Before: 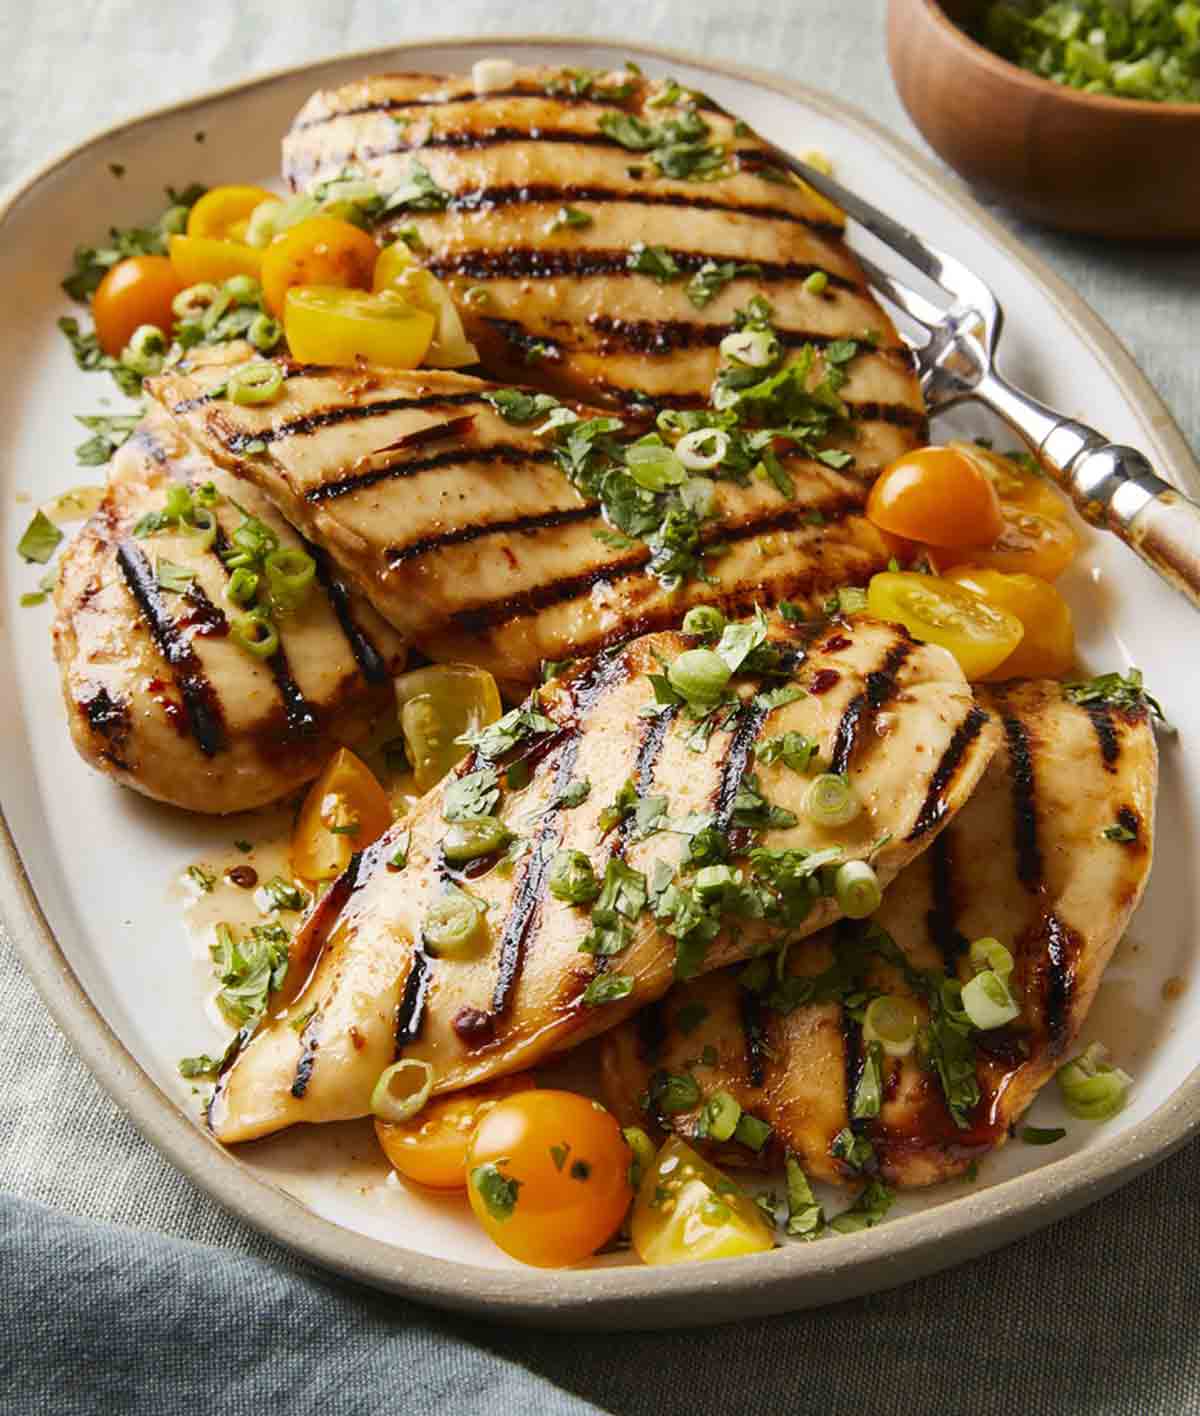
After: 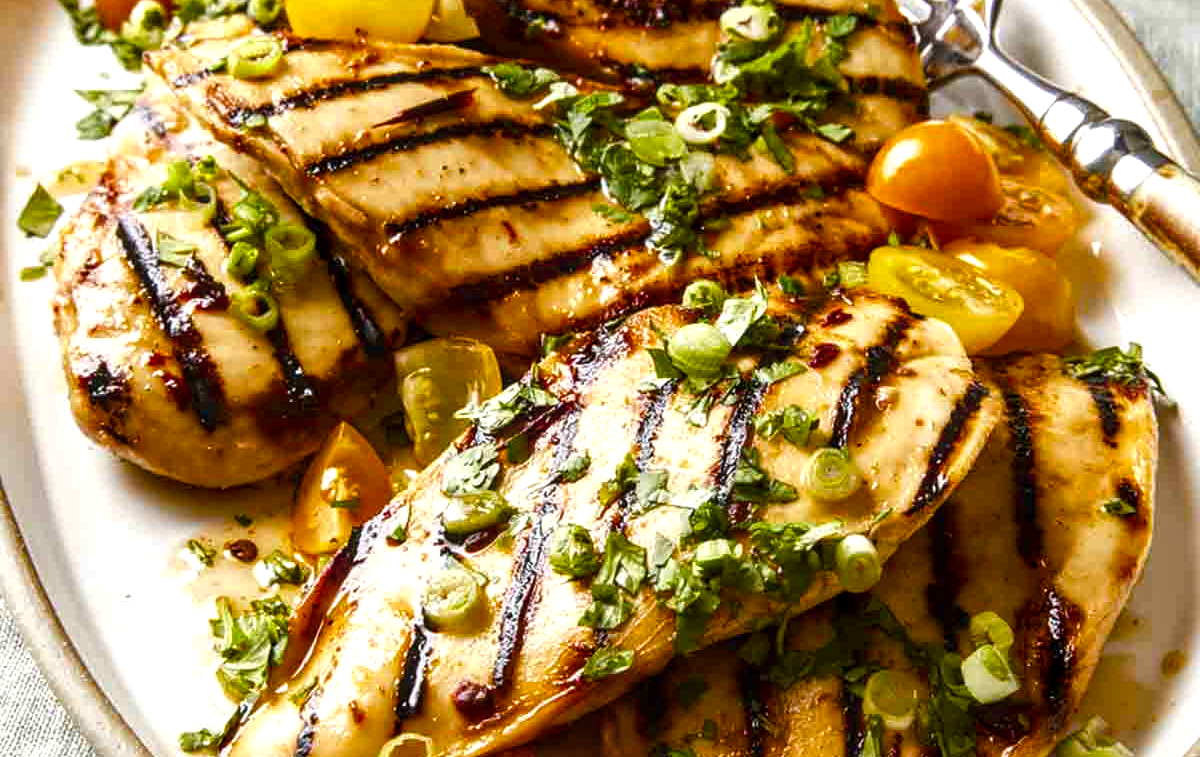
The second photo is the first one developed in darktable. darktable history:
color balance rgb: perceptual saturation grading › mid-tones 6.33%, perceptual saturation grading › shadows 72.44%, perceptual brilliance grading › highlights 11.59%, contrast 5.05%
crop and rotate: top 23.043%, bottom 23.437%
local contrast: detail 130%
